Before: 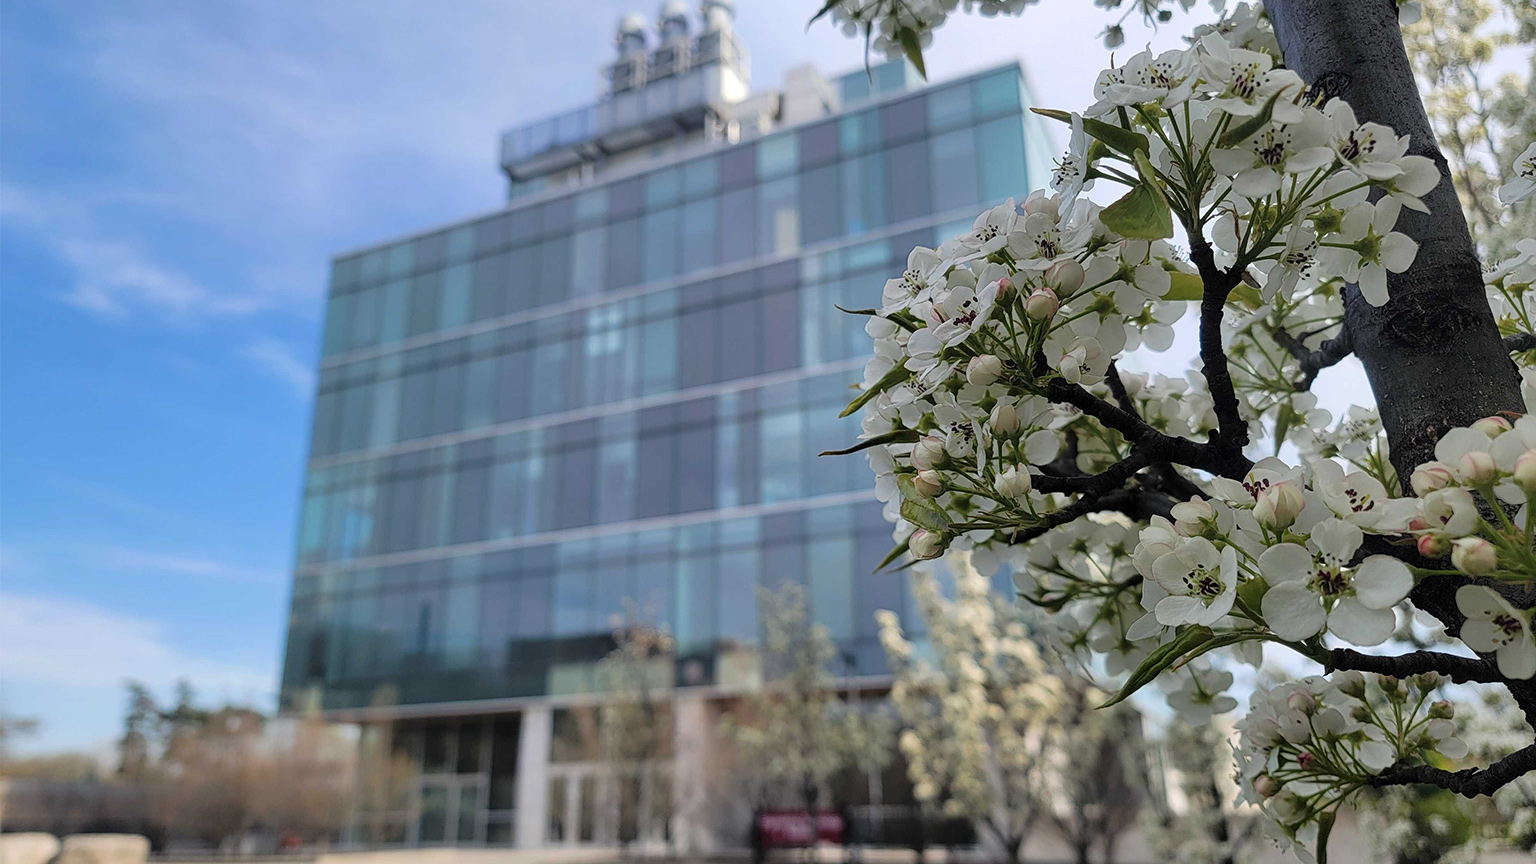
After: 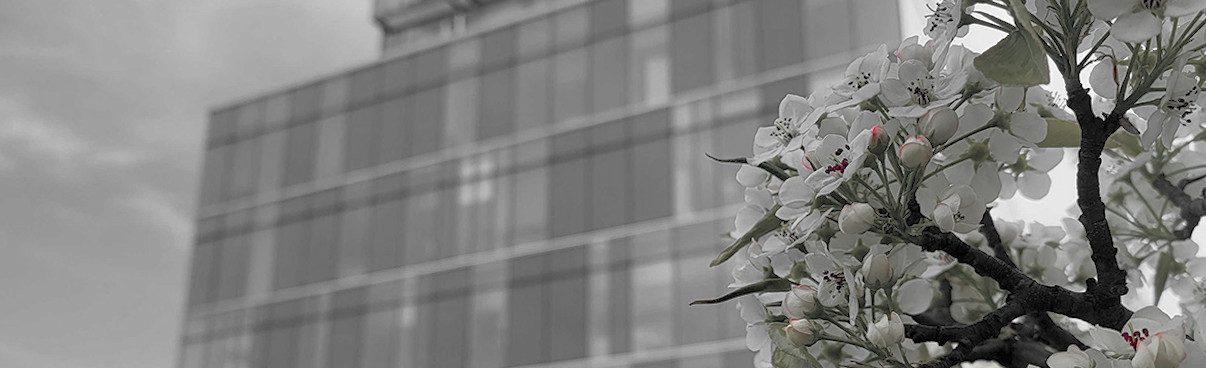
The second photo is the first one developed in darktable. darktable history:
color zones: curves: ch1 [(0, 0.831) (0.08, 0.771) (0.157, 0.268) (0.241, 0.207) (0.562, -0.005) (0.714, -0.013) (0.876, 0.01) (1, 0.831)]
crop: left 7.036%, top 18.398%, right 14.379%, bottom 40.043%
rotate and perspective: lens shift (horizontal) -0.055, automatic cropping off
rgb curve: curves: ch0 [(0, 0) (0.072, 0.166) (0.217, 0.293) (0.414, 0.42) (1, 1)], compensate middle gray true, preserve colors basic power
levels: mode automatic, black 0.023%, white 99.97%, levels [0.062, 0.494, 0.925]
